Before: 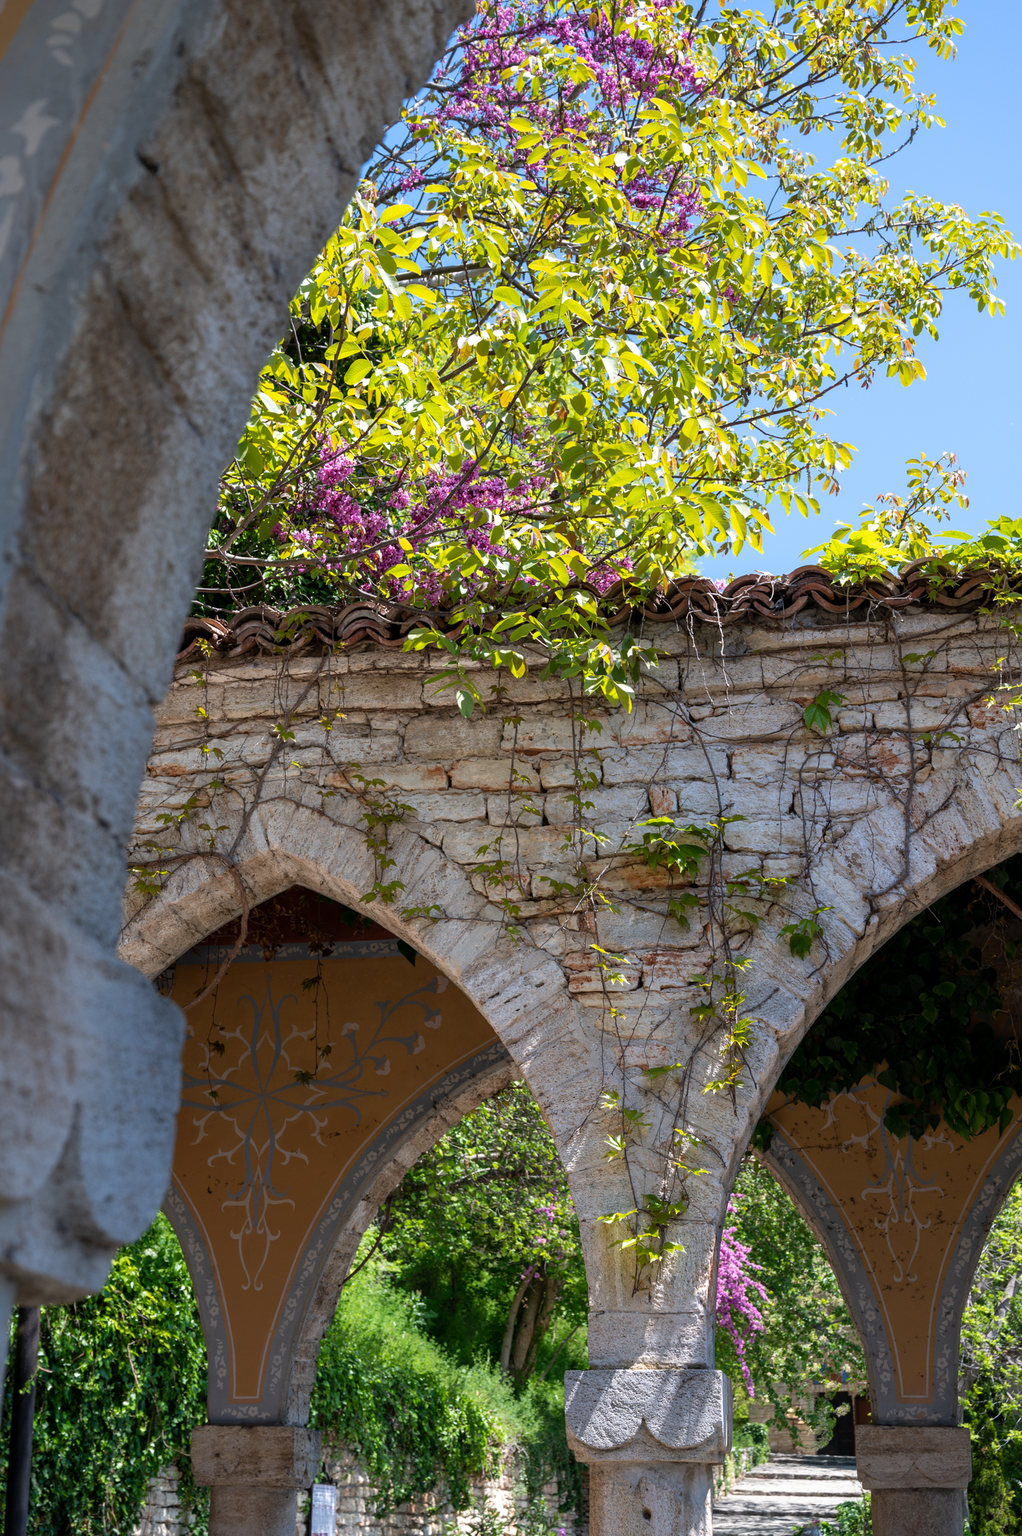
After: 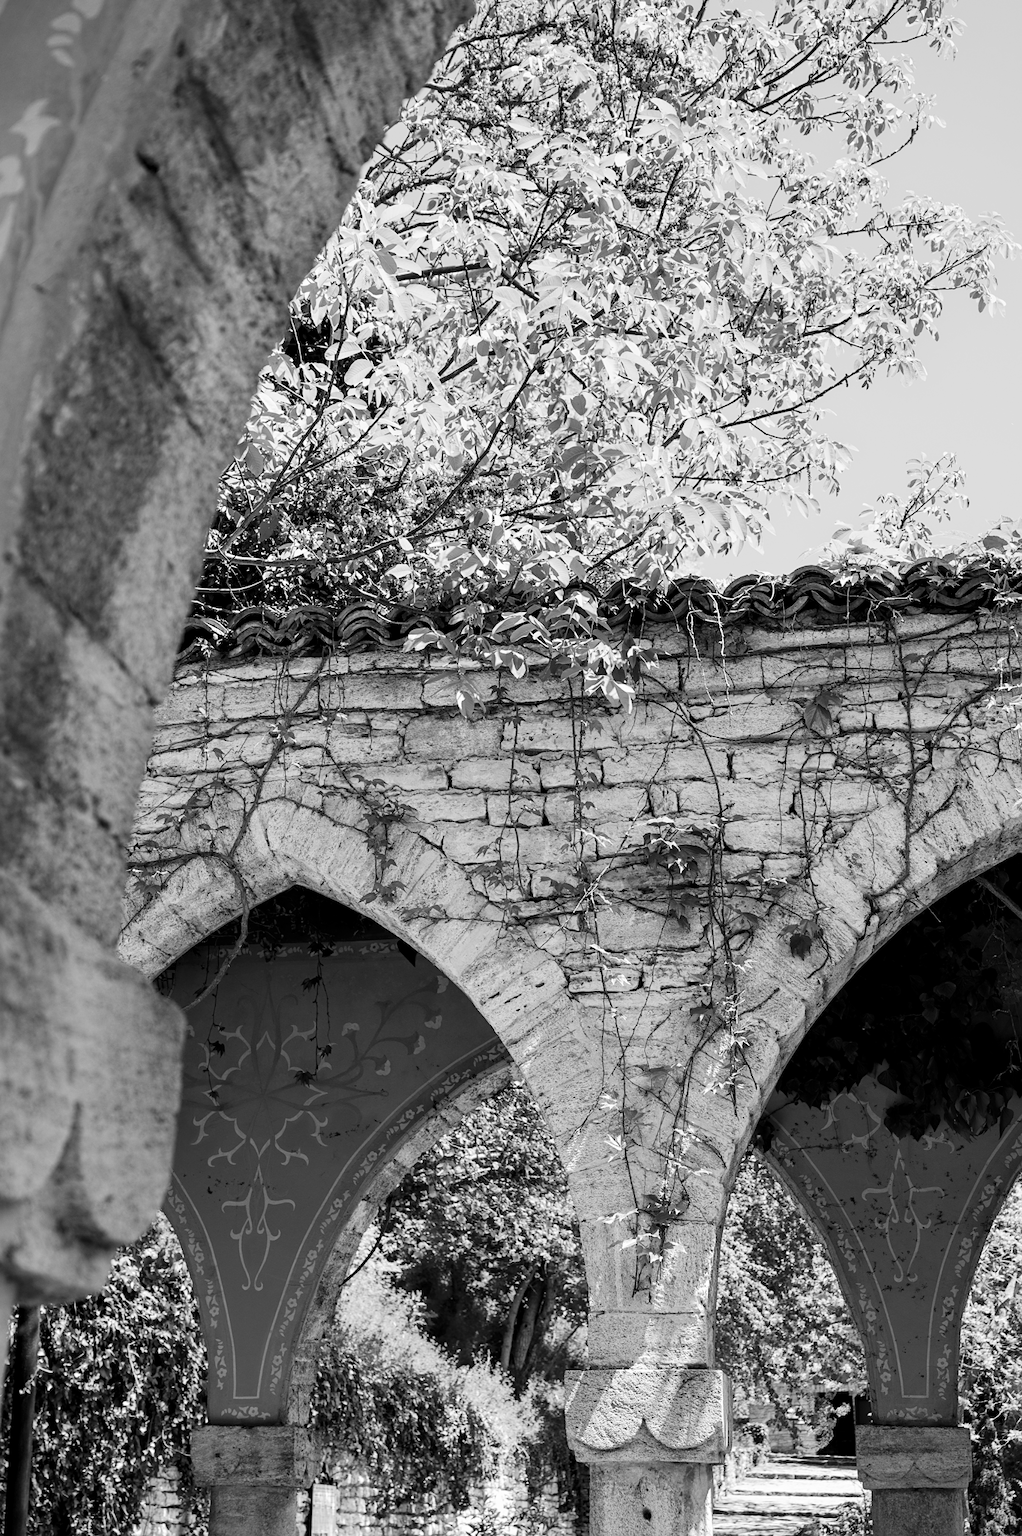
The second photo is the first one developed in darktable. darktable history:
contrast equalizer: octaves 7, y [[0.6 ×6], [0.55 ×6], [0 ×6], [0 ×6], [0 ×6]], mix 0.3
denoise (profiled): strength 1.2, preserve shadows 0, a [-1, 0, 0], y [[0.5 ×7] ×4, [0 ×7], [0.5 ×7]], compensate highlight preservation false
monochrome: on, module defaults
rgb curve: curves: ch0 [(0, 0) (0.21, 0.15) (0.24, 0.21) (0.5, 0.75) (0.75, 0.96) (0.89, 0.99) (1, 1)]; ch1 [(0, 0.02) (0.21, 0.13) (0.25, 0.2) (0.5, 0.67) (0.75, 0.9) (0.89, 0.97) (1, 1)]; ch2 [(0, 0.02) (0.21, 0.13) (0.25, 0.2) (0.5, 0.67) (0.75, 0.9) (0.89, 0.97) (1, 1)], compensate middle gray true | blend: blend mode normal, opacity 50%; mask: uniform (no mask)
sharpen: amount 0.2
color balance rgb: contrast -10%
